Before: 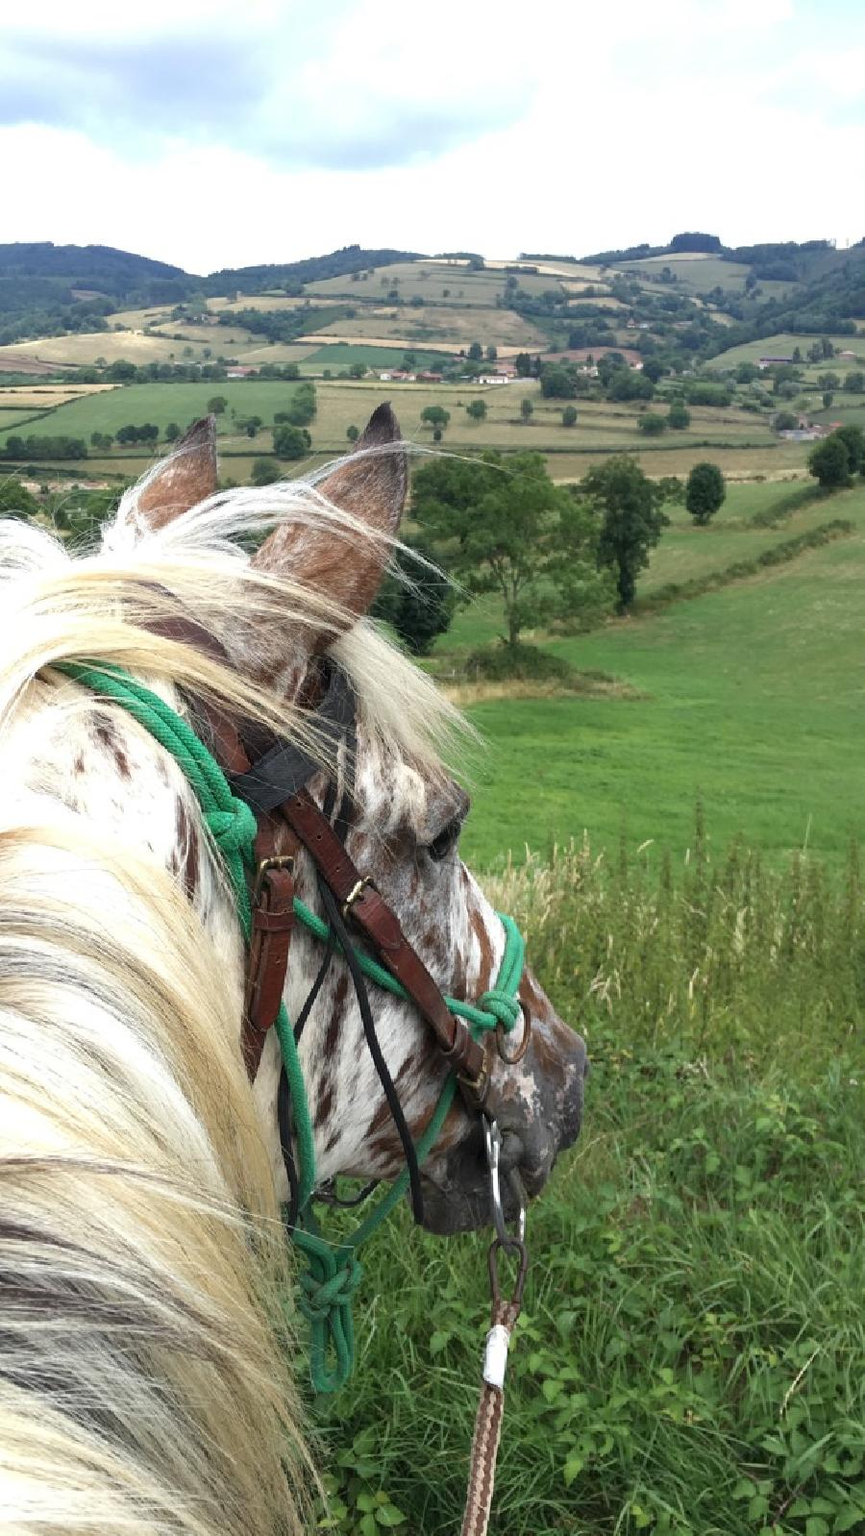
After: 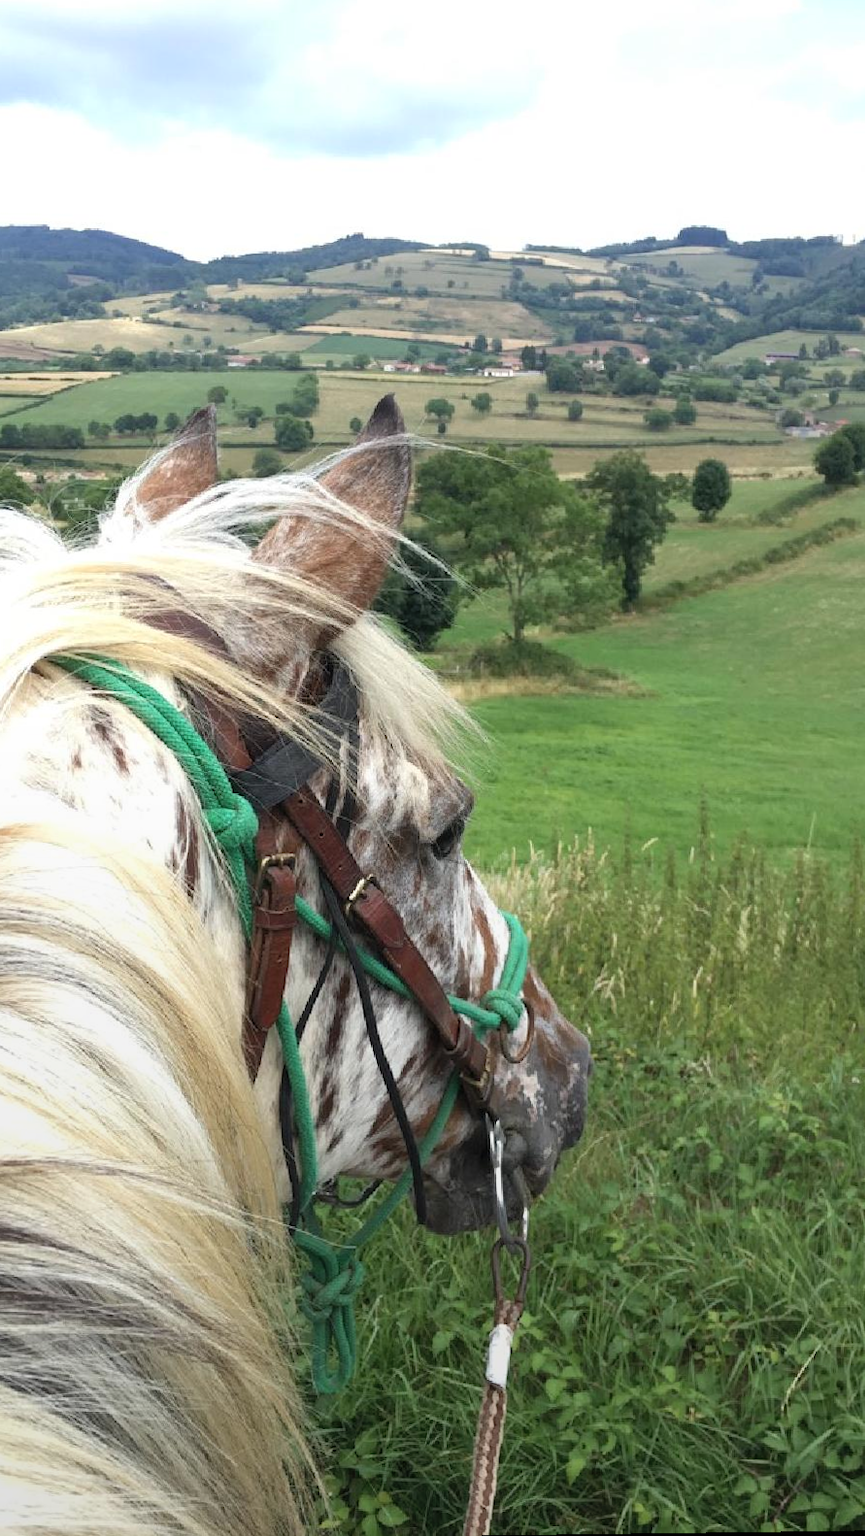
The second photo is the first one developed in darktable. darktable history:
contrast brightness saturation: contrast 0.05, brightness 0.06, saturation 0.01
graduated density: rotation -180°, offset 24.95
rotate and perspective: rotation 0.174°, lens shift (vertical) 0.013, lens shift (horizontal) 0.019, shear 0.001, automatic cropping original format, crop left 0.007, crop right 0.991, crop top 0.016, crop bottom 0.997
